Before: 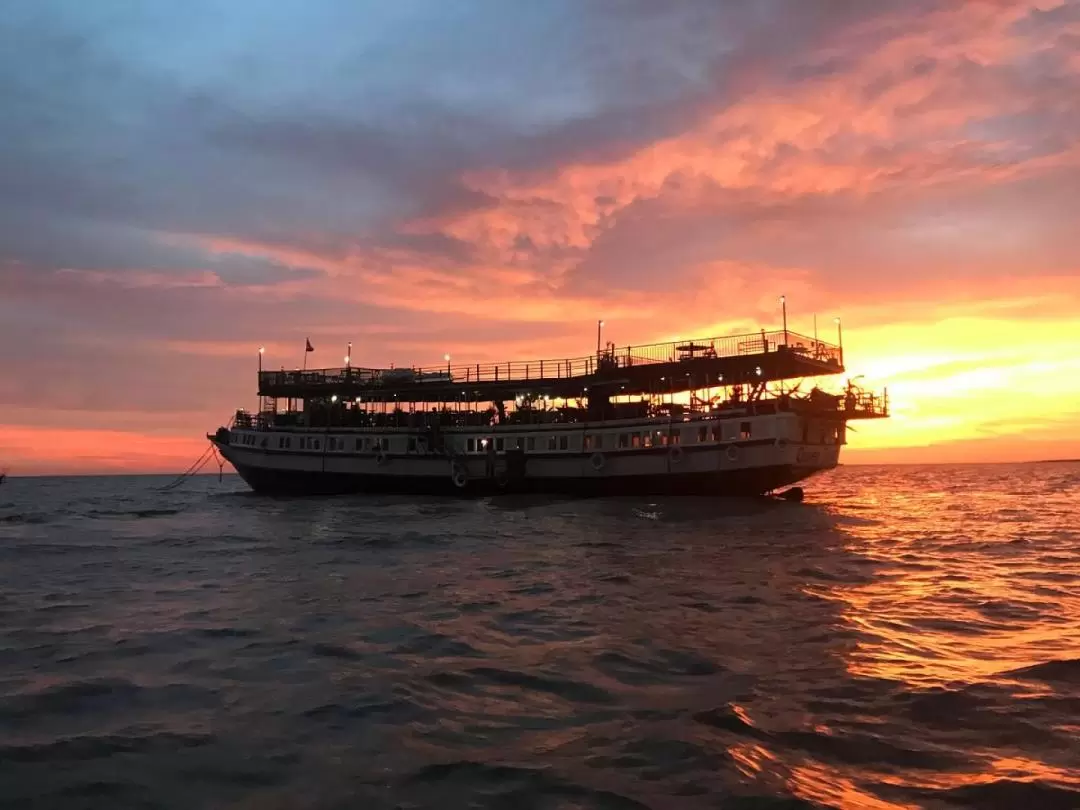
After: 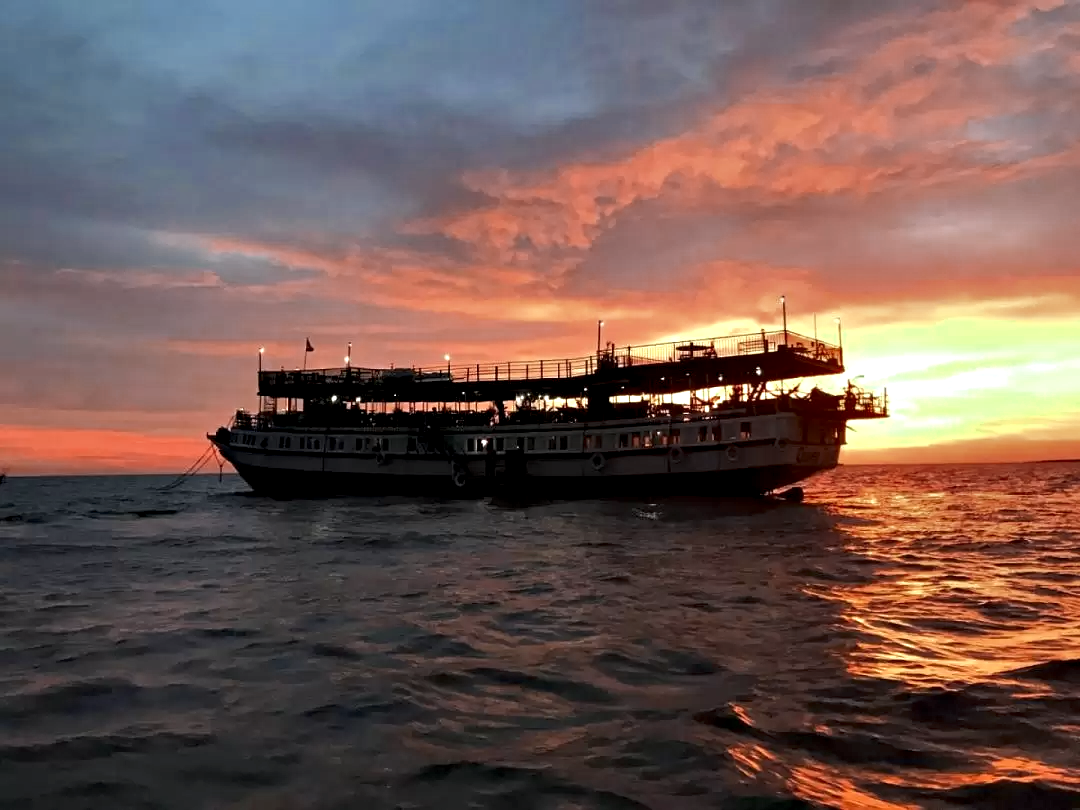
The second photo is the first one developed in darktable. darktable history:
color zones: curves: ch0 [(0, 0.5) (0.125, 0.4) (0.25, 0.5) (0.375, 0.4) (0.5, 0.4) (0.625, 0.35) (0.75, 0.35) (0.875, 0.5)]; ch1 [(0, 0.35) (0.125, 0.45) (0.25, 0.35) (0.375, 0.35) (0.5, 0.35) (0.625, 0.35) (0.75, 0.45) (0.875, 0.35)]; ch2 [(0, 0.6) (0.125, 0.5) (0.25, 0.5) (0.375, 0.6) (0.5, 0.6) (0.625, 0.5) (0.75, 0.5) (0.875, 0.5)]
contrast equalizer: octaves 7, y [[0.6 ×6], [0.55 ×6], [0 ×6], [0 ×6], [0 ×6]]
